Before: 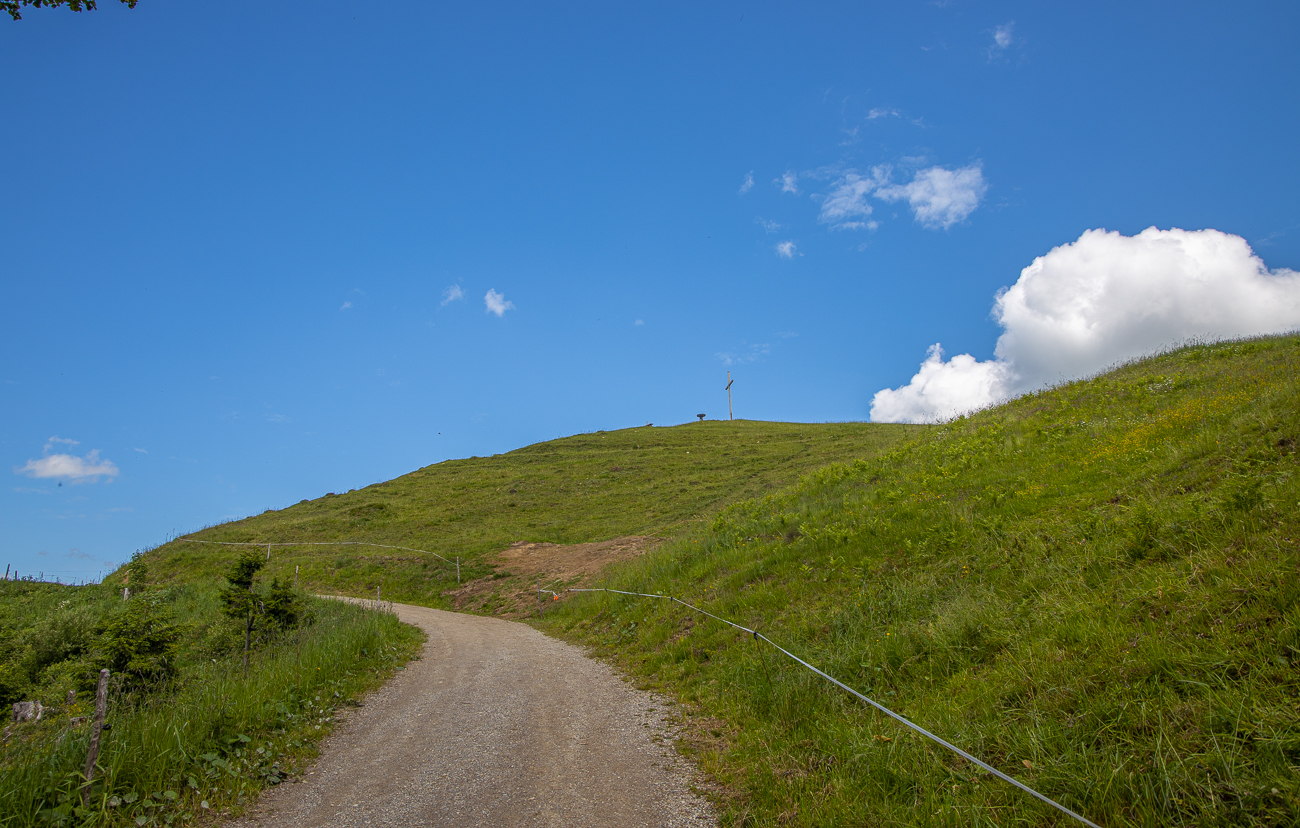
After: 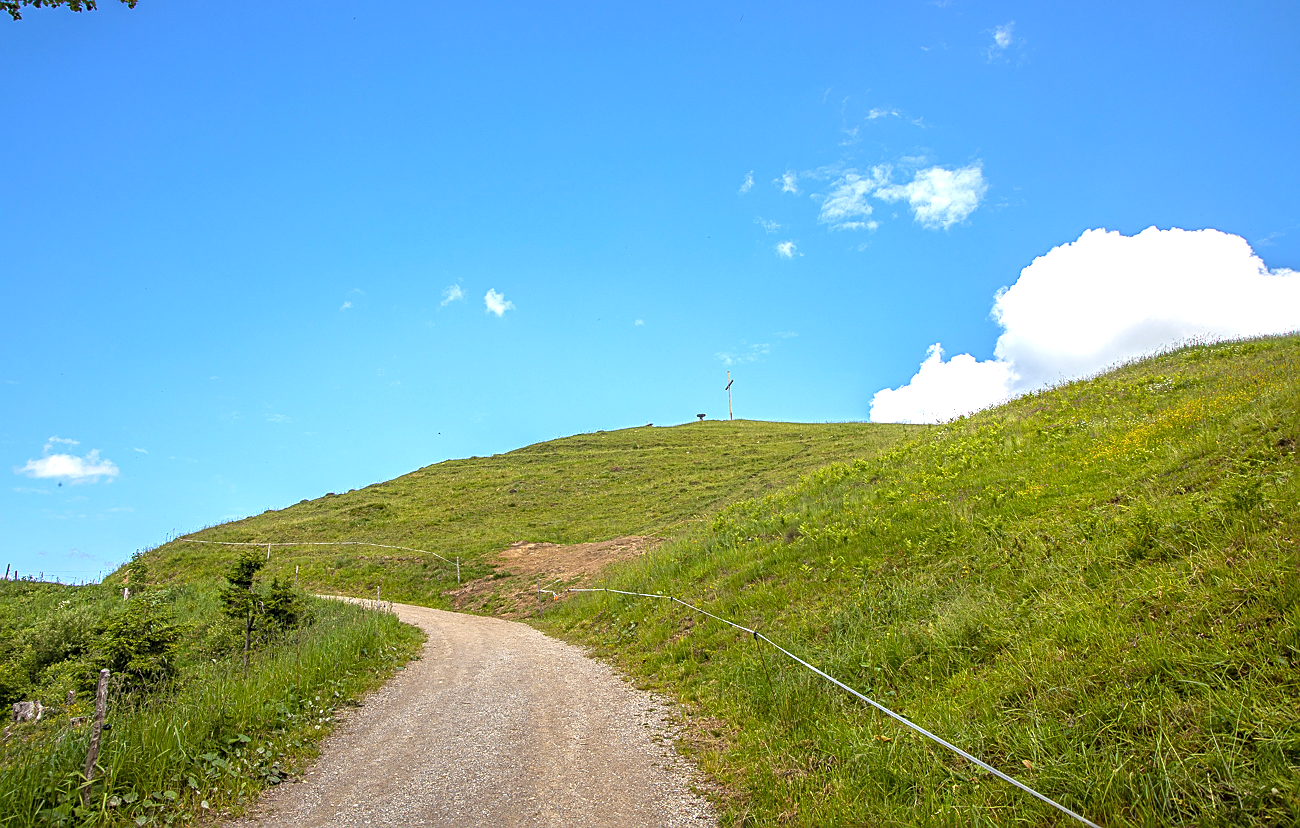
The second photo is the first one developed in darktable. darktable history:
exposure: black level correction 0, exposure 1.101 EV, compensate highlight preservation false
sharpen: on, module defaults
